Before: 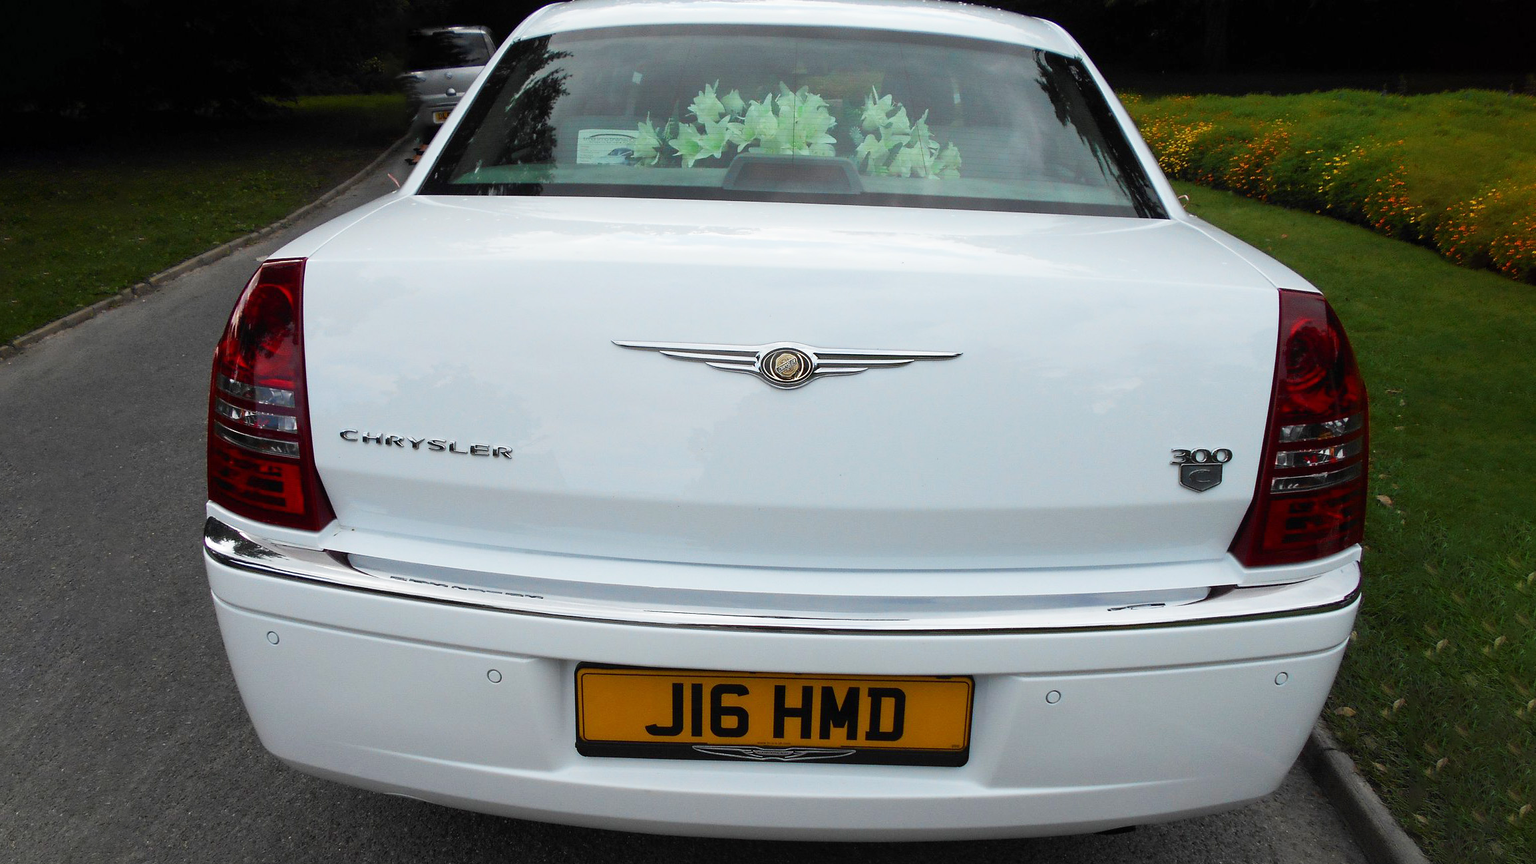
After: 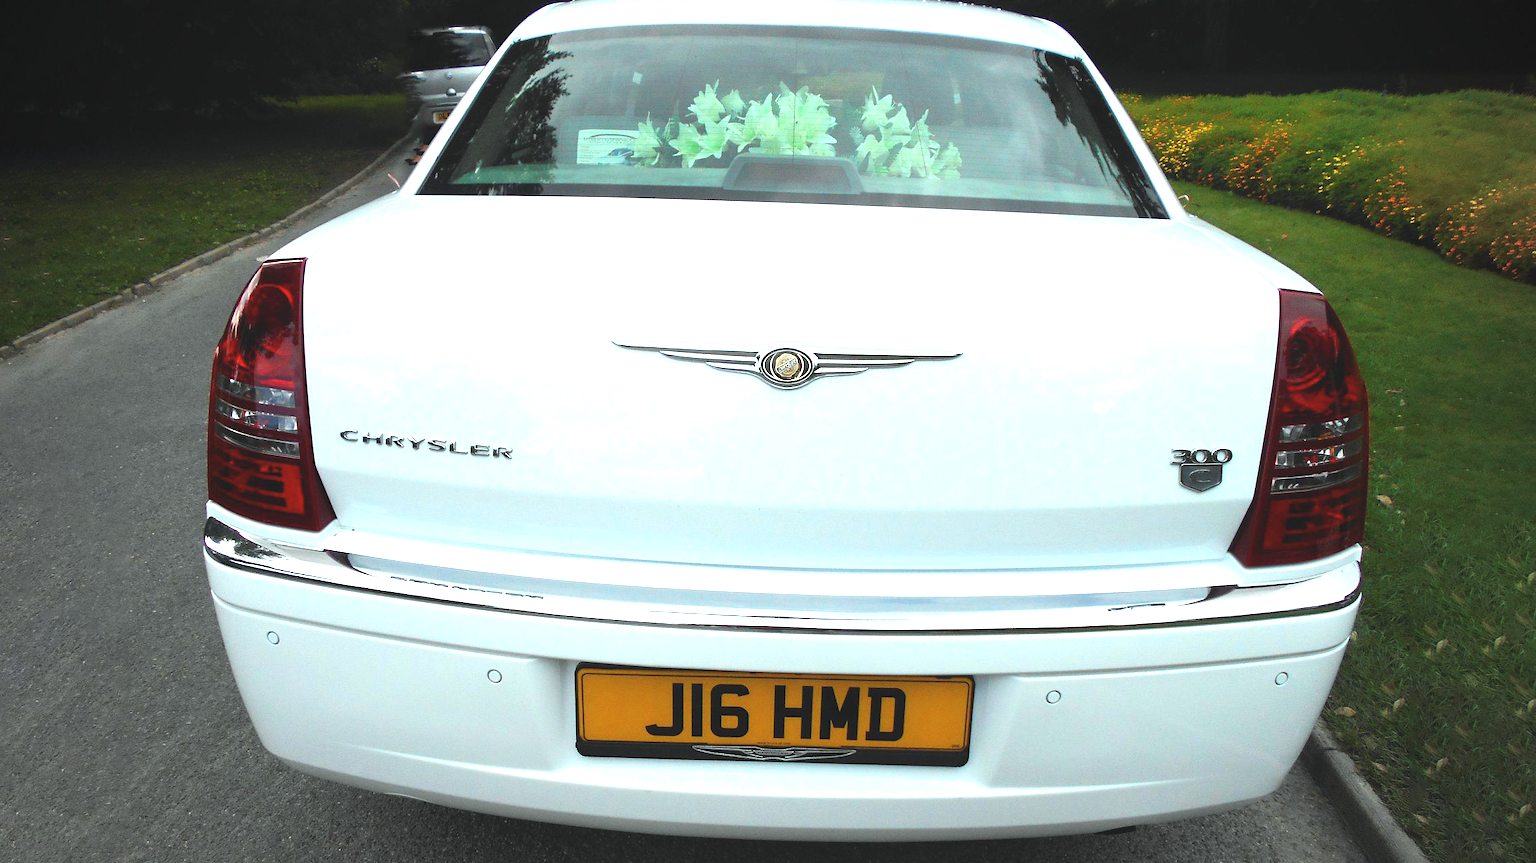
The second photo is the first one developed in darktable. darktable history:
vignetting: fall-off start 79.94%
exposure: black level correction -0.005, exposure 1 EV, compensate highlight preservation false
color correction: highlights a* -6.59, highlights b* 0.699
